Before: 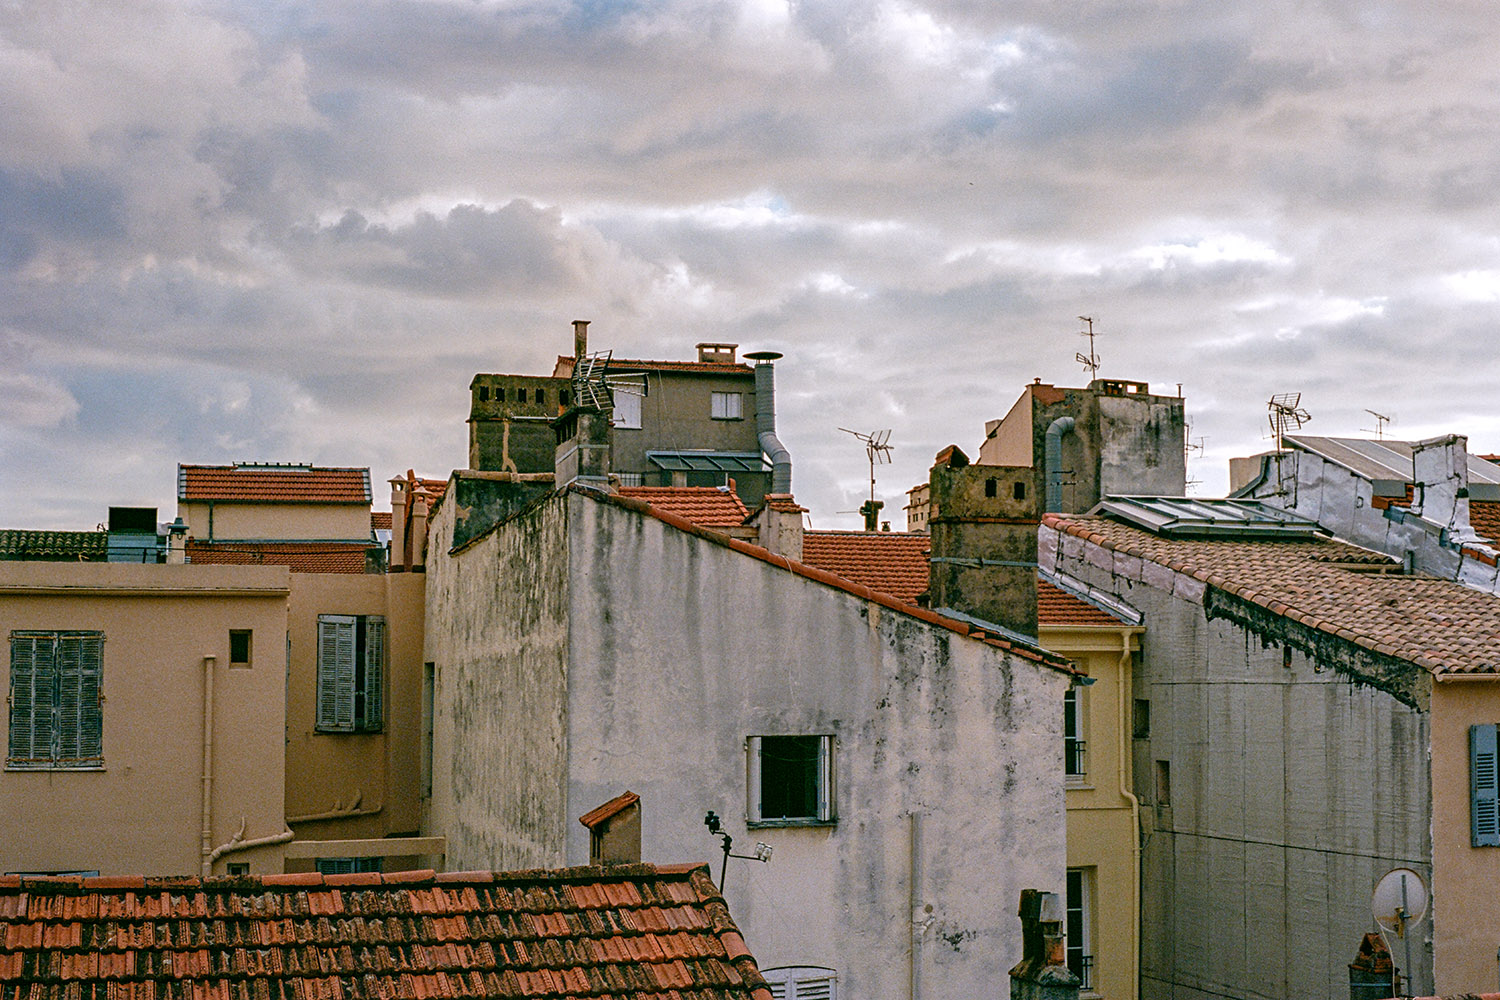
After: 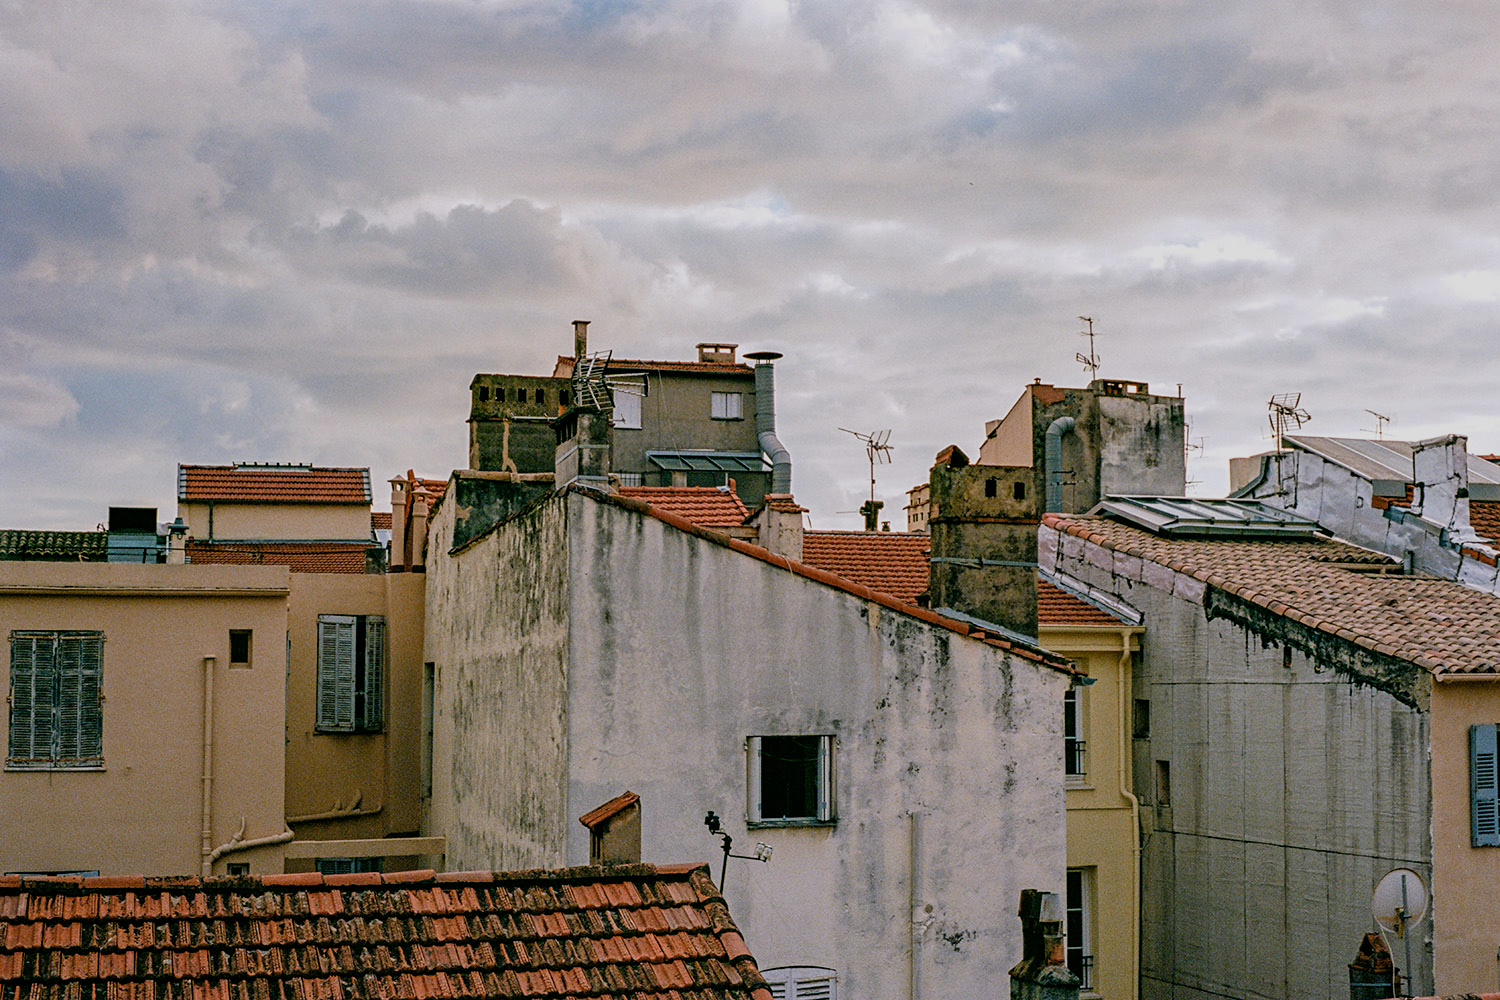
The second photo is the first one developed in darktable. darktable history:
filmic rgb: black relative exposure -8.03 EV, white relative exposure 3.97 EV, hardness 4.16, contrast 0.999
